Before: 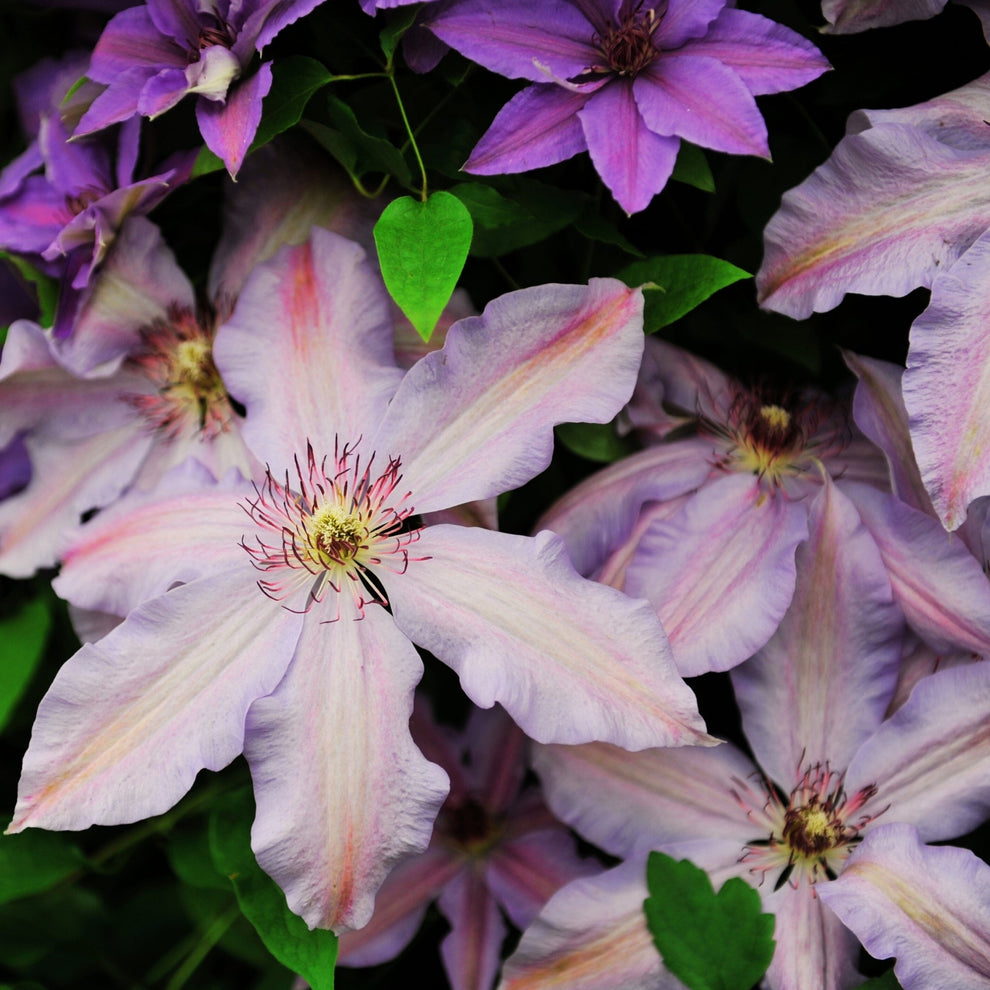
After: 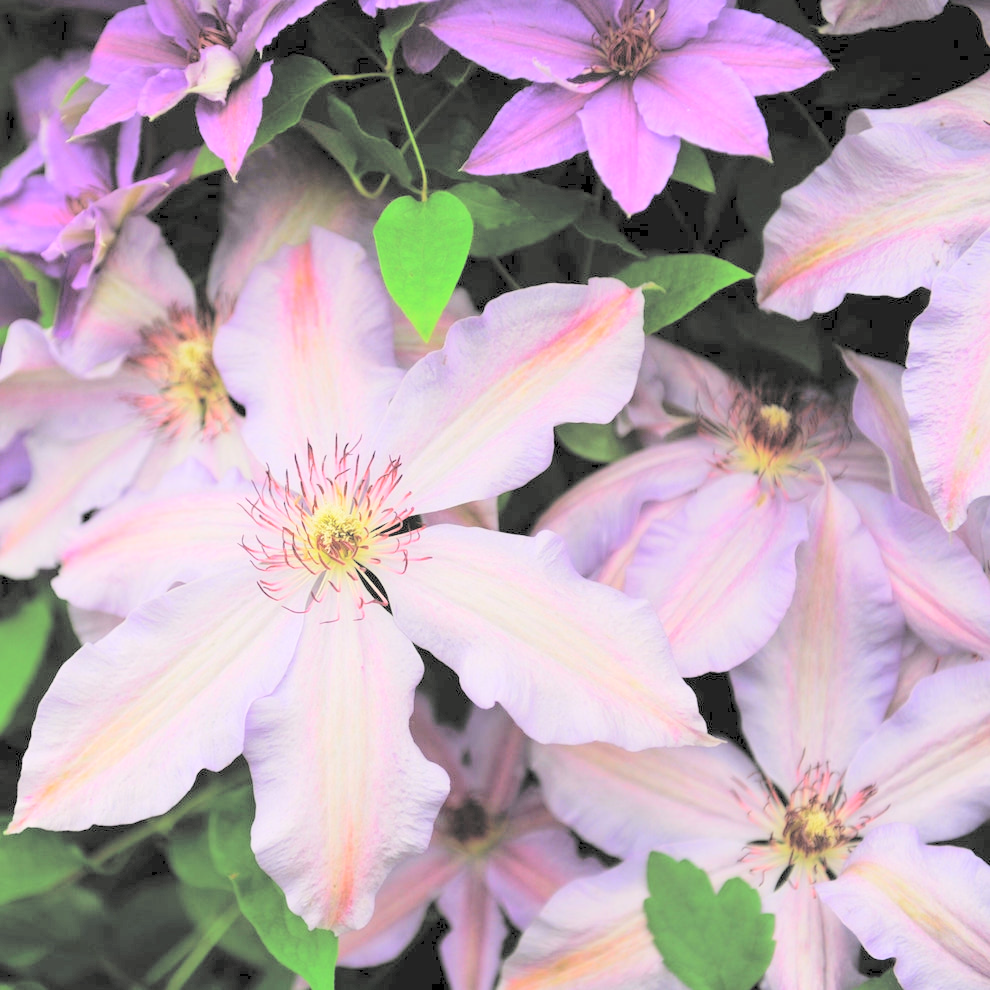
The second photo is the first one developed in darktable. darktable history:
contrast brightness saturation: brightness 0.98
